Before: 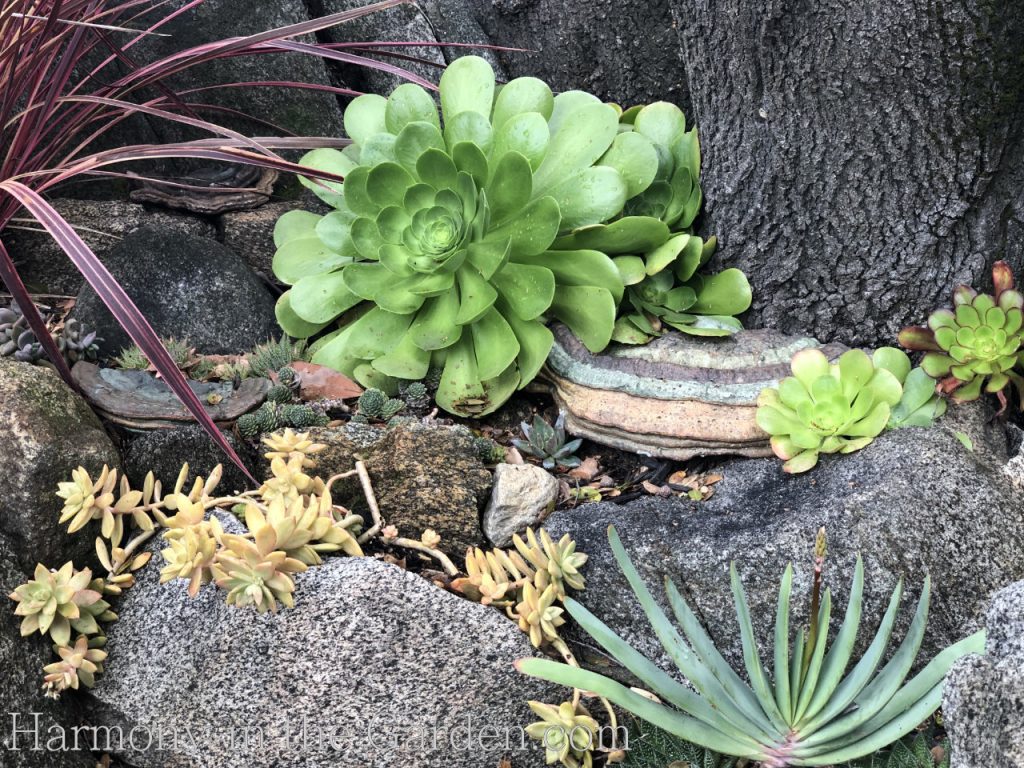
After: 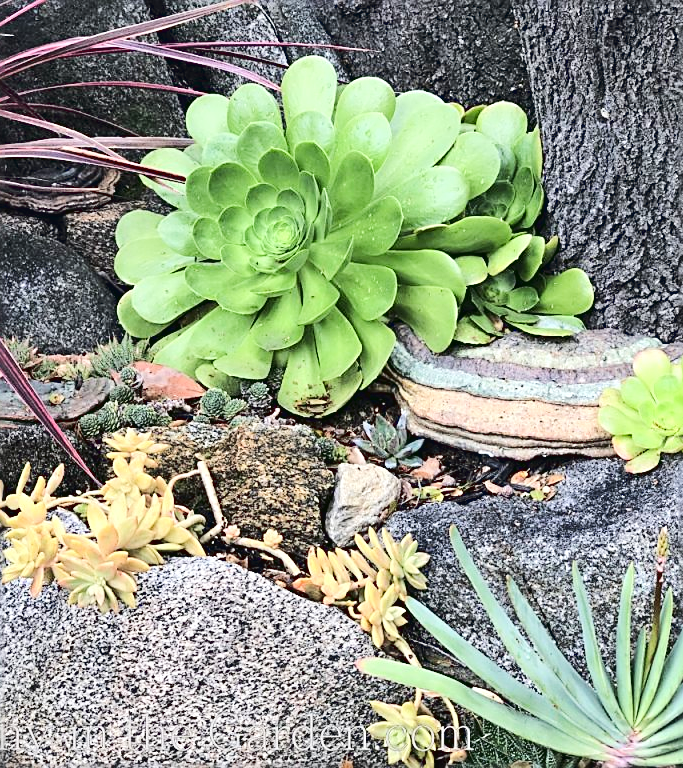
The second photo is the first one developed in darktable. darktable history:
tone curve: curves: ch0 [(0, 0.026) (0.146, 0.158) (0.272, 0.34) (0.453, 0.627) (0.687, 0.829) (1, 1)], color space Lab, linked channels, preserve colors none
crop and rotate: left 15.446%, right 17.836%
sharpen: amount 0.75
